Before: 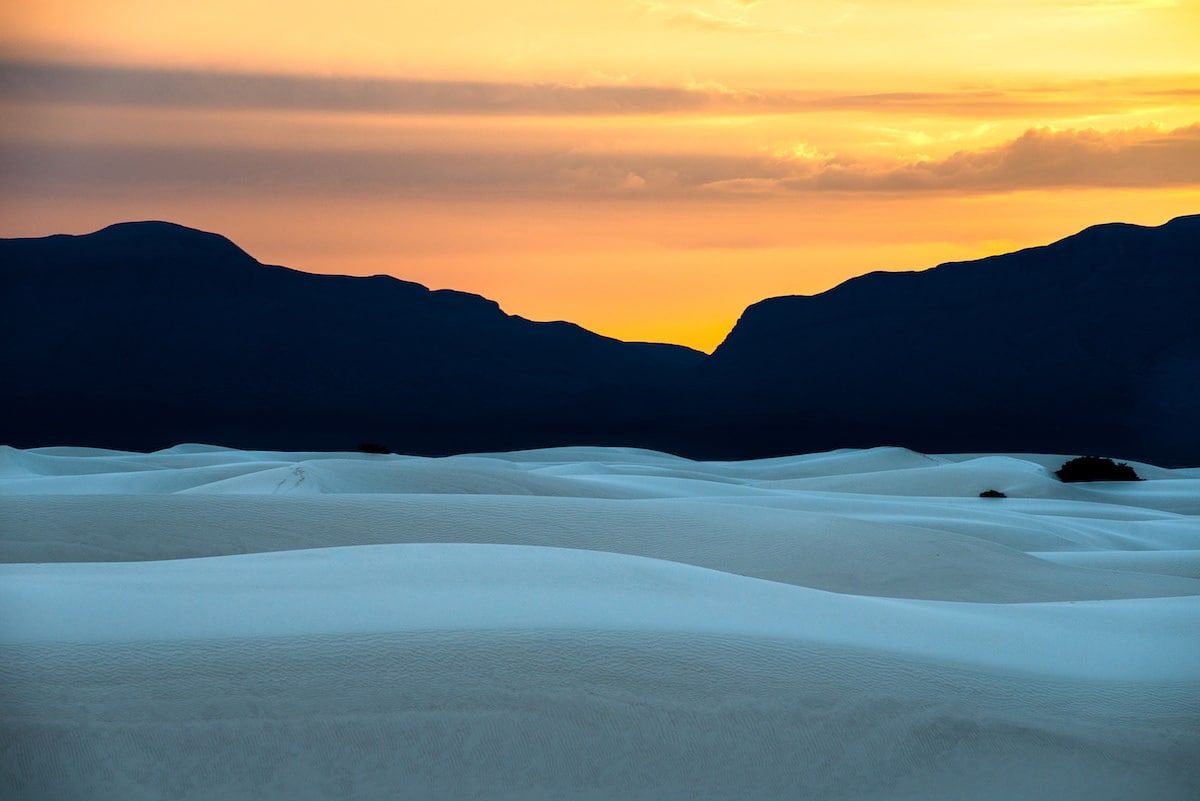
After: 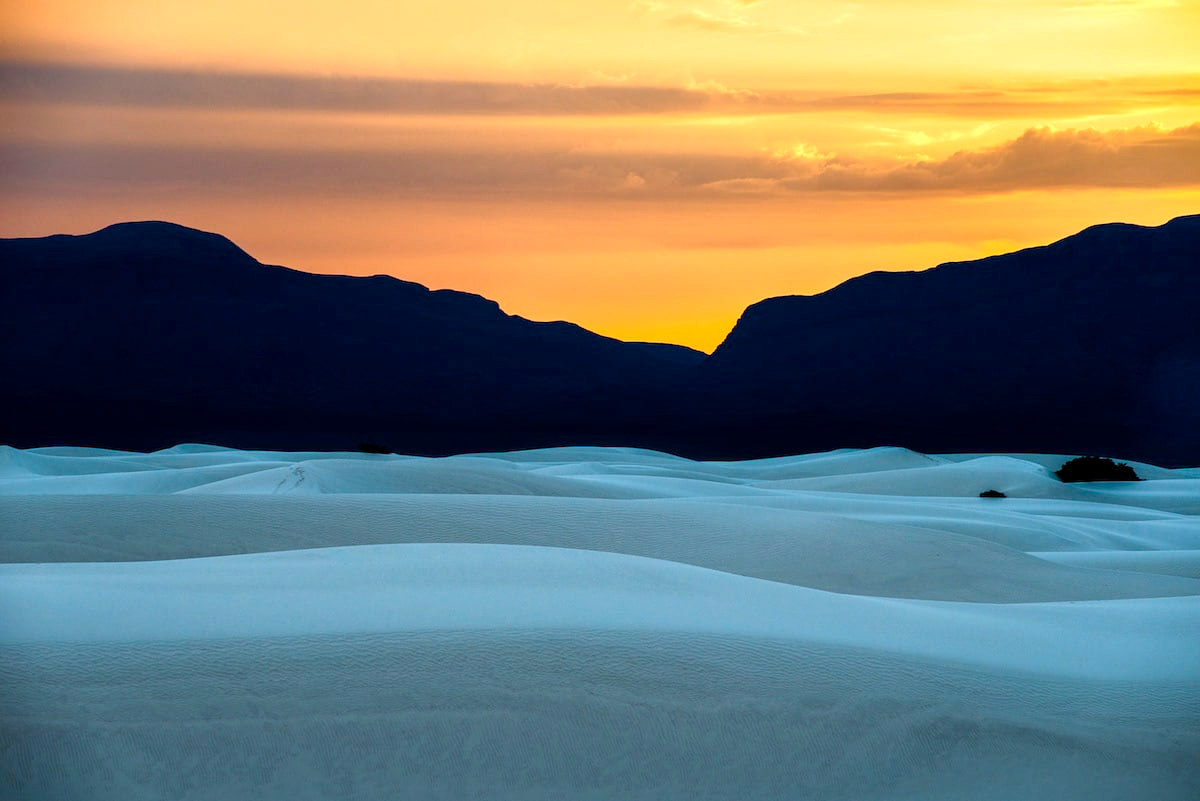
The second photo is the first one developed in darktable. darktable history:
color balance rgb: power › chroma 0.323%, power › hue 23.14°, perceptual saturation grading › global saturation 20%, perceptual saturation grading › highlights -25.01%, perceptual saturation grading › shadows 49.662%, global vibrance 20%
local contrast: highlights 106%, shadows 98%, detail 120%, midtone range 0.2
